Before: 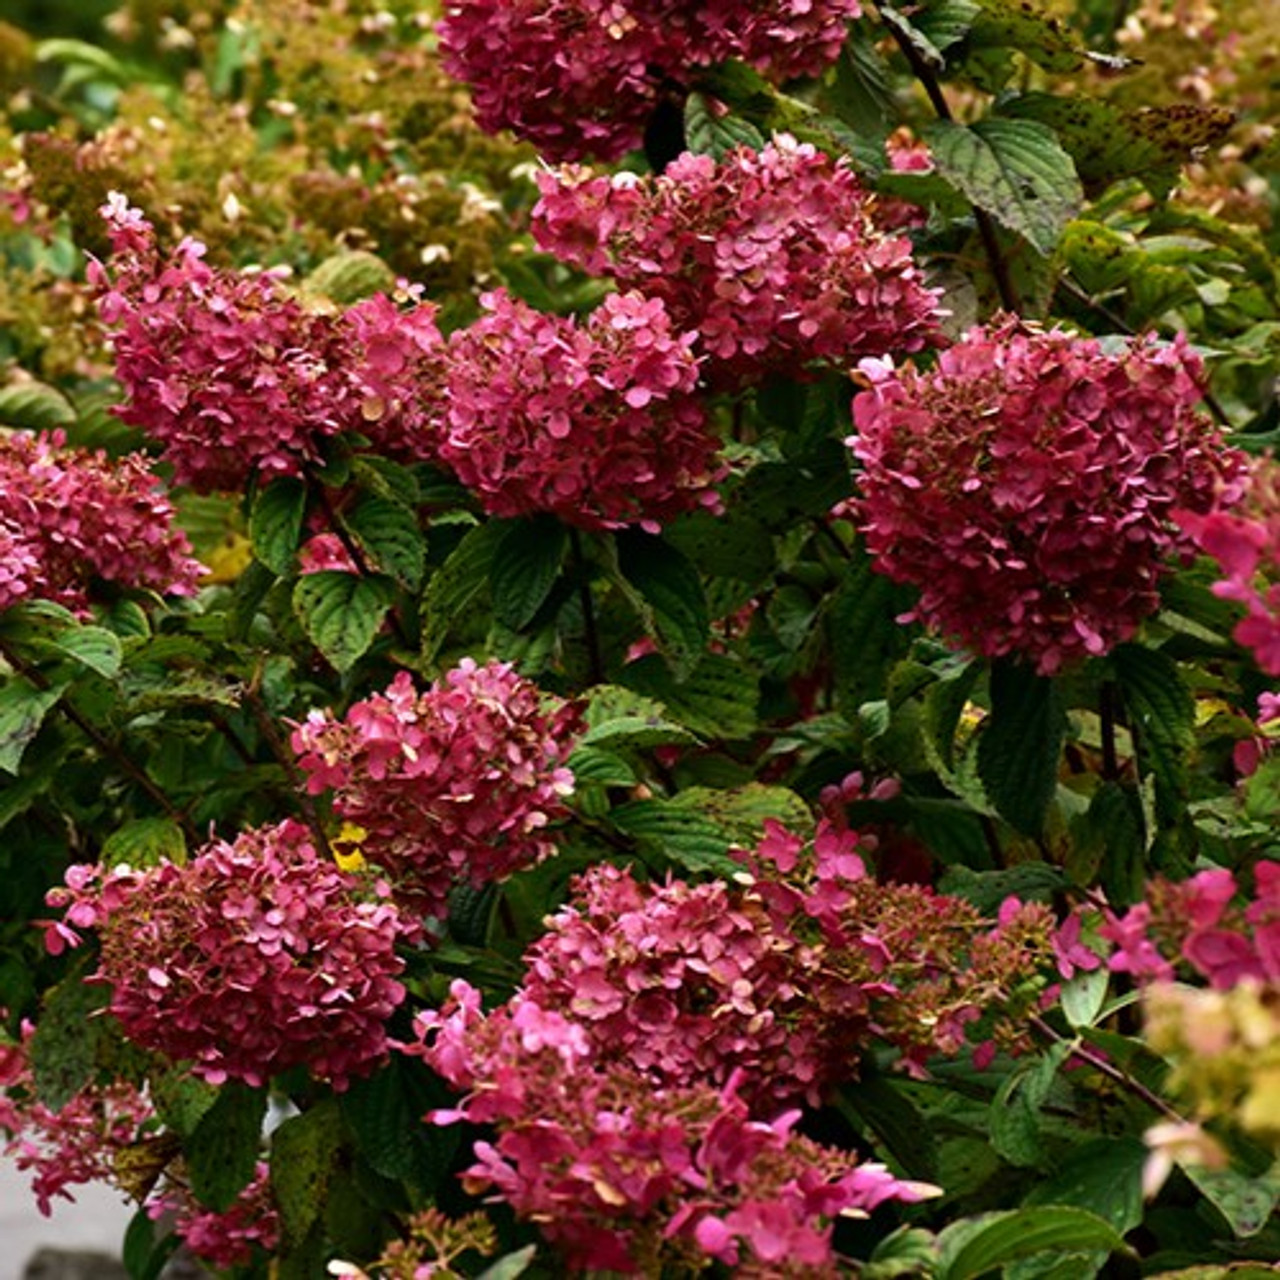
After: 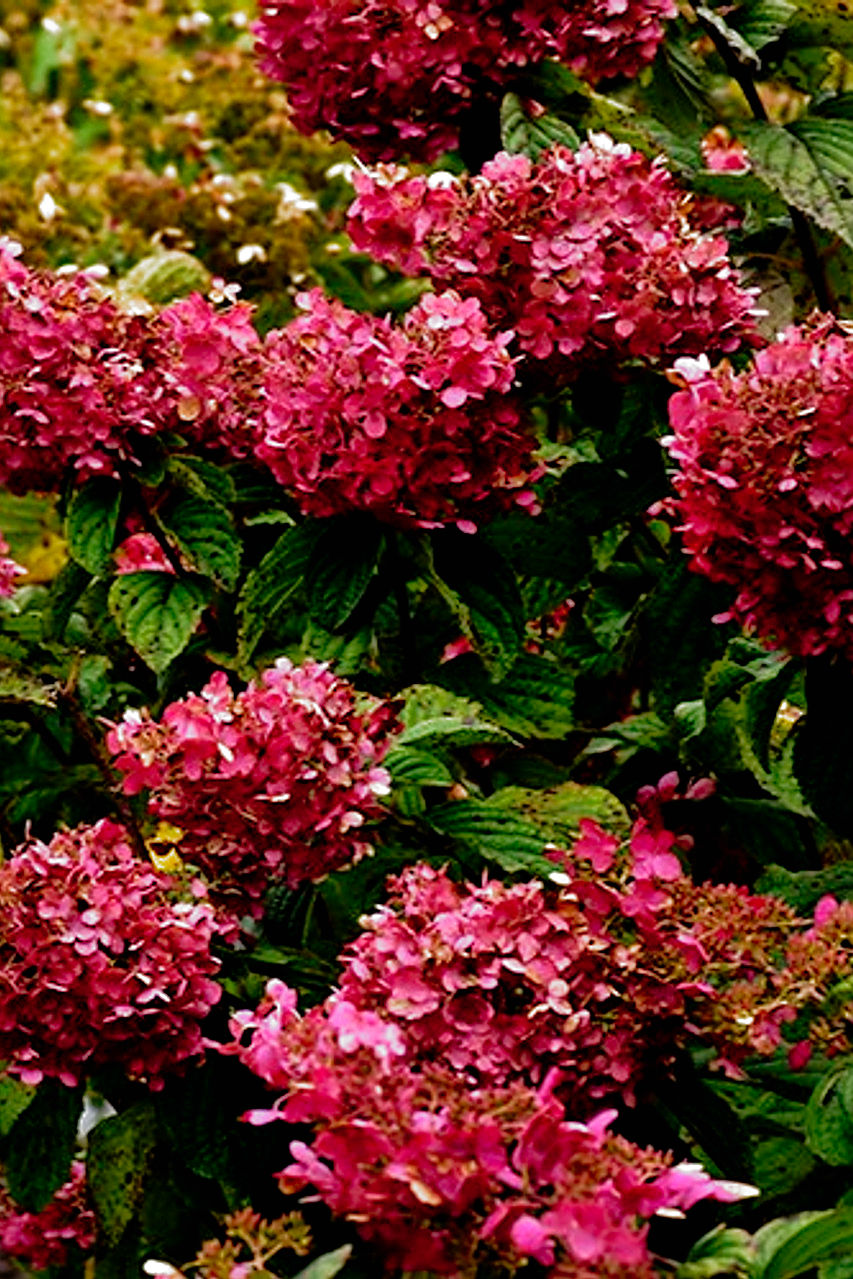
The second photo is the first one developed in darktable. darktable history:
shadows and highlights: on, module defaults
sharpen: on, module defaults
crop and rotate: left 14.436%, right 18.898%
filmic rgb: black relative exposure -8.2 EV, white relative exposure 2.2 EV, threshold 3 EV, hardness 7.11, latitude 75%, contrast 1.325, highlights saturation mix -2%, shadows ↔ highlights balance 30%, preserve chrominance no, color science v5 (2021), contrast in shadows safe, contrast in highlights safe, enable highlight reconstruction true
